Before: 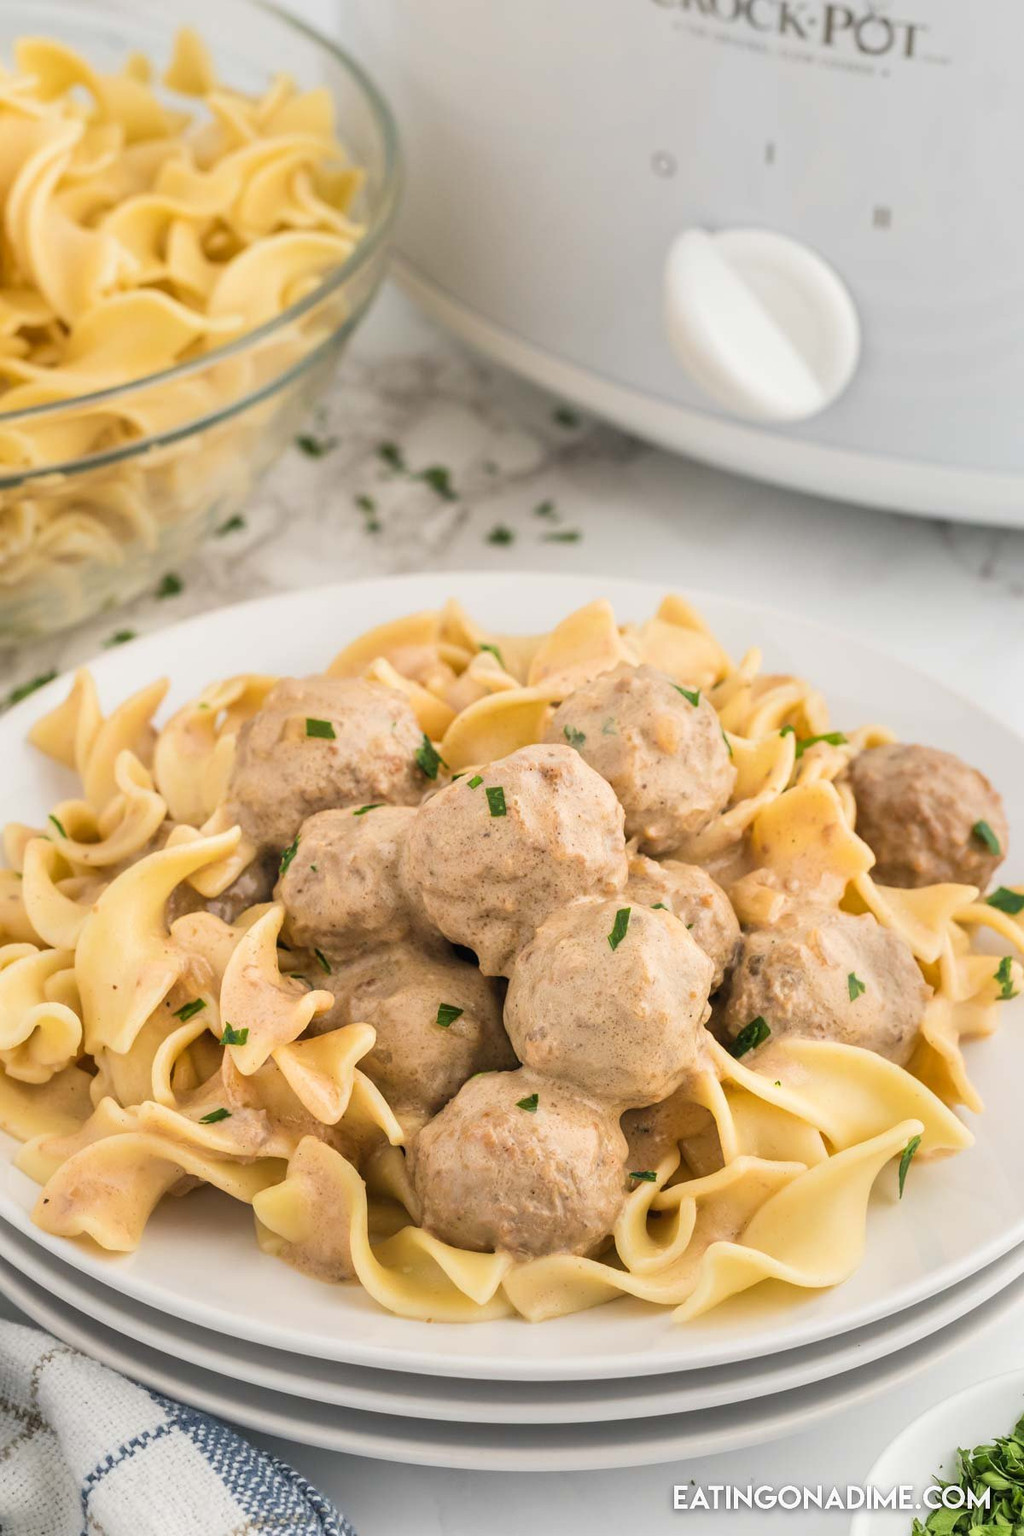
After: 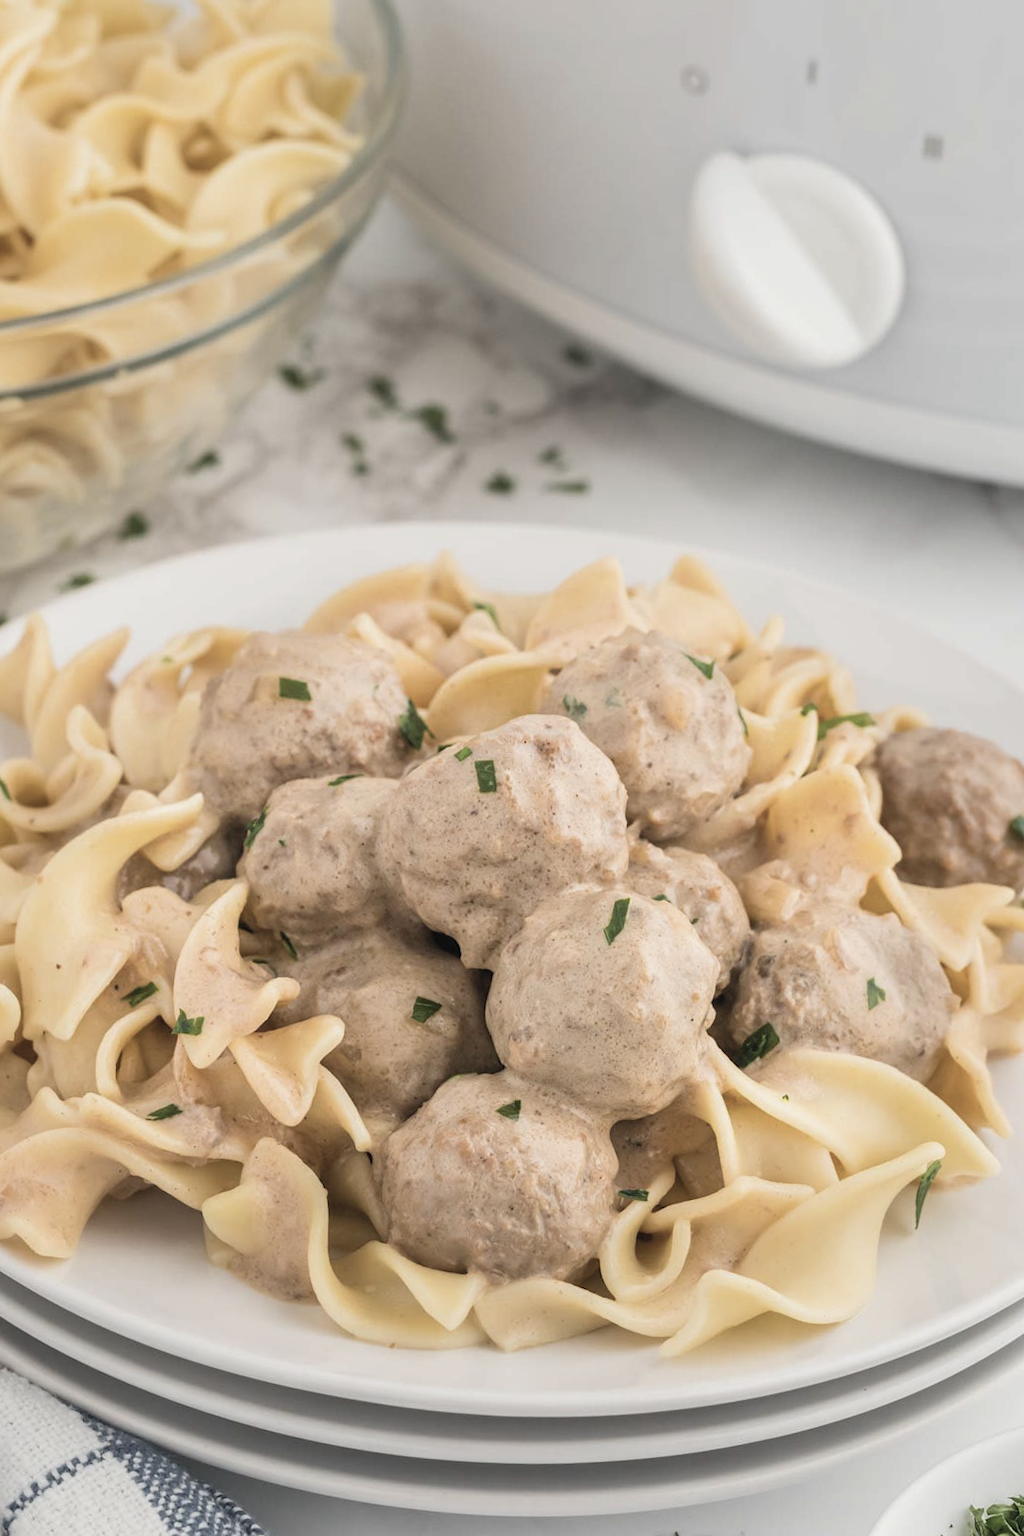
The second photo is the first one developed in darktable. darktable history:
contrast brightness saturation: contrast -0.05, saturation -0.41
crop and rotate: angle -1.96°, left 3.097%, top 4.154%, right 1.586%, bottom 0.529%
